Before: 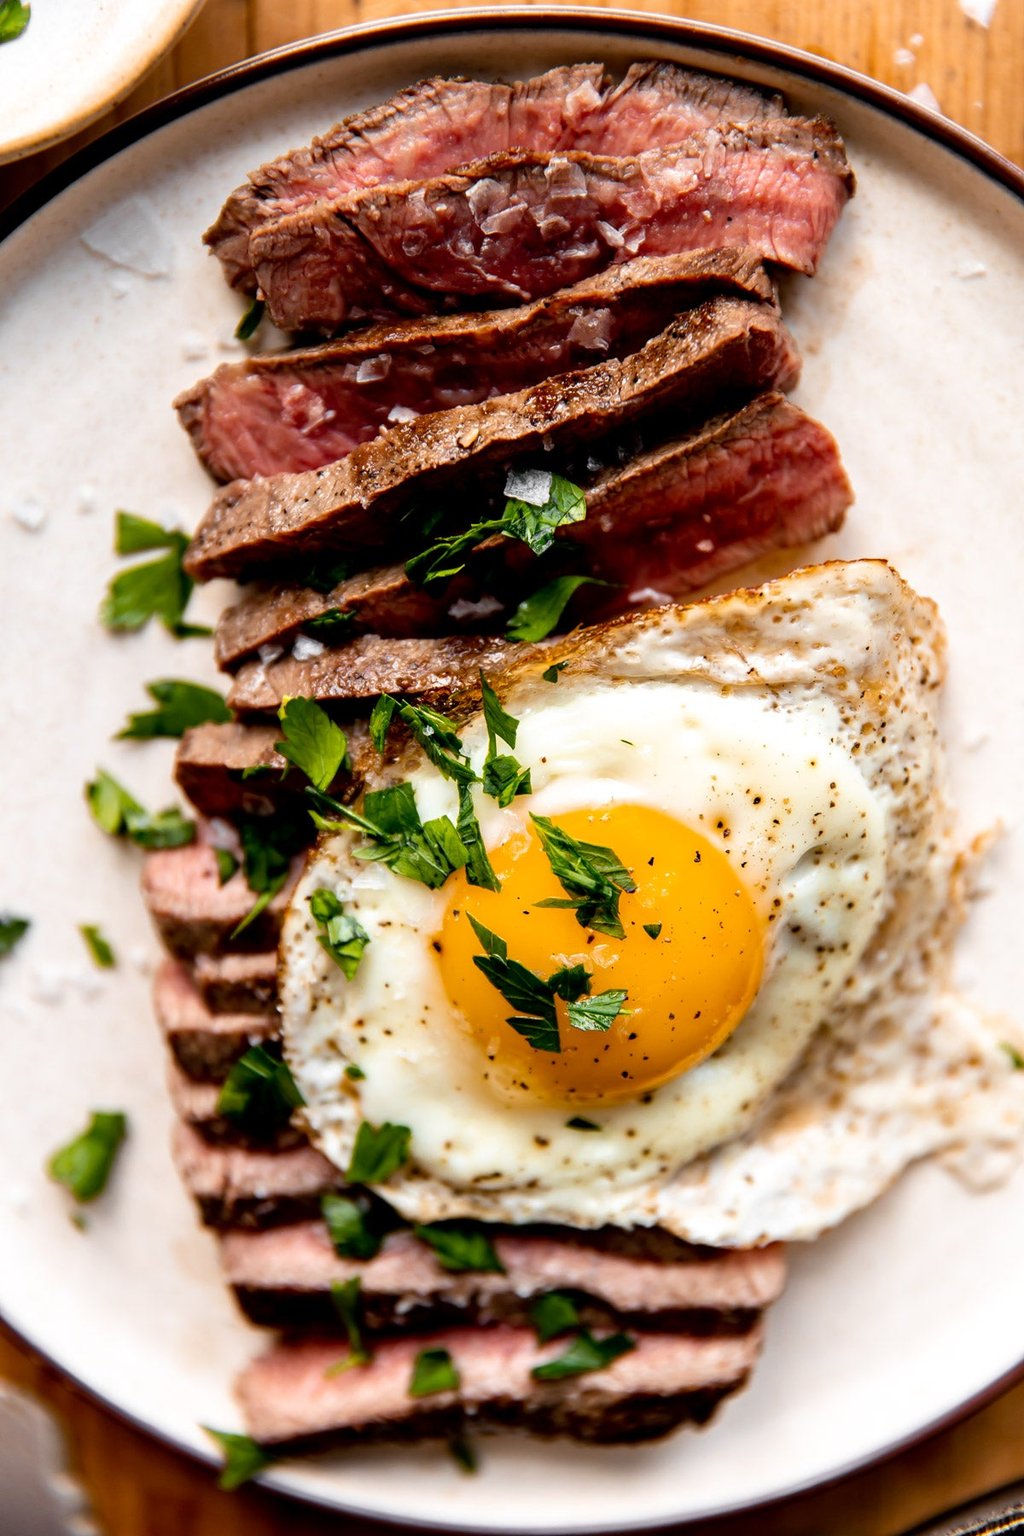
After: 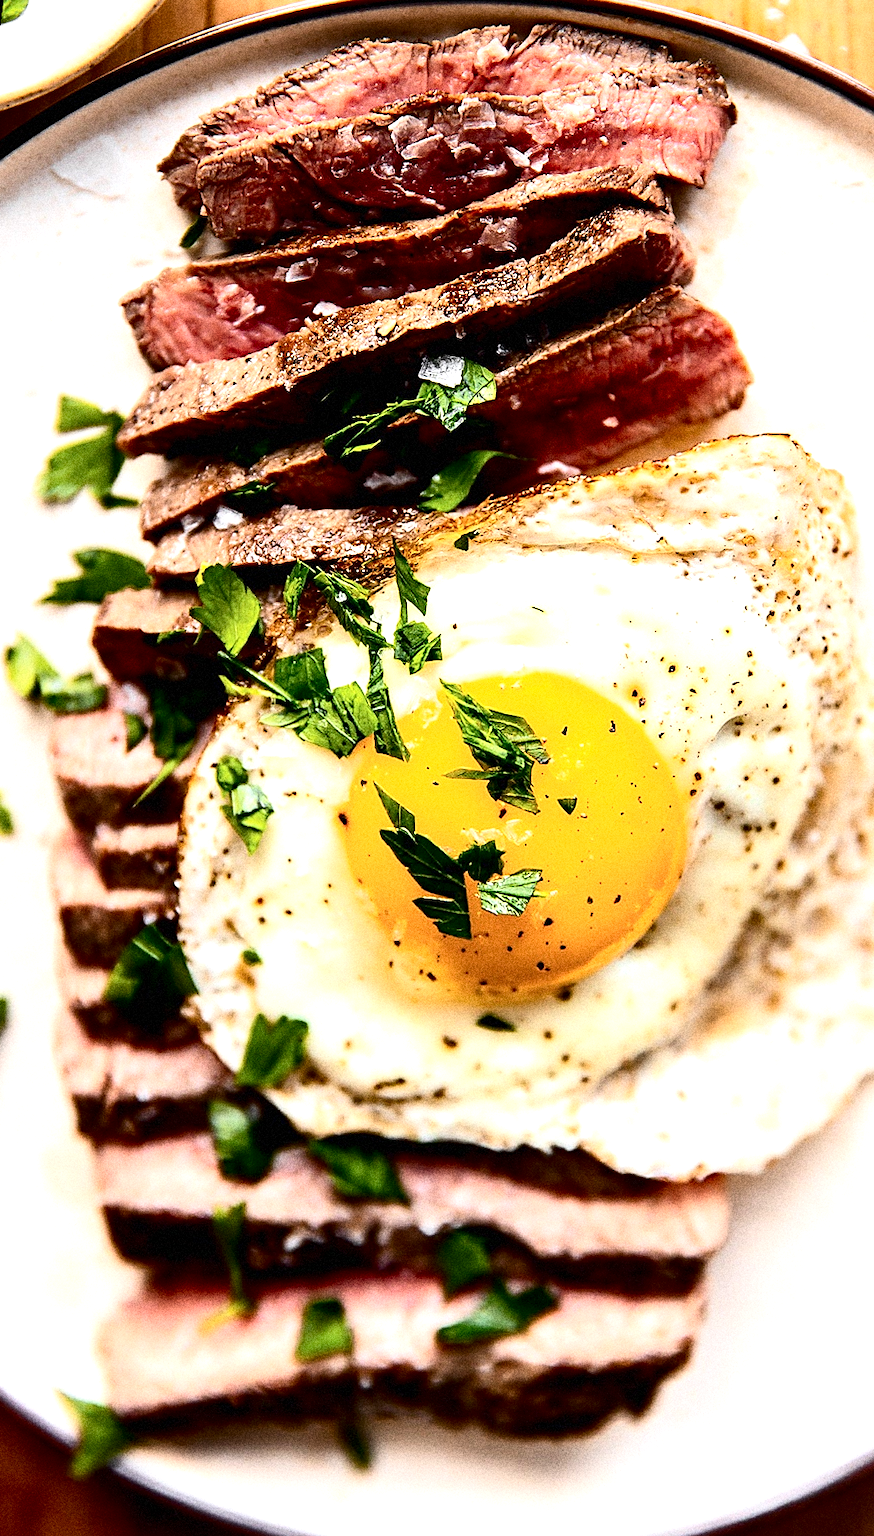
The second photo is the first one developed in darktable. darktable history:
sharpen: radius 1.4, amount 1.25, threshold 0.7
exposure: black level correction 0, exposure 0.7 EV, compensate exposure bias true, compensate highlight preservation false
white balance: emerald 1
grain: coarseness 14.49 ISO, strength 48.04%, mid-tones bias 35%
rotate and perspective: rotation 0.72°, lens shift (vertical) -0.352, lens shift (horizontal) -0.051, crop left 0.152, crop right 0.859, crop top 0.019, crop bottom 0.964
contrast brightness saturation: contrast 0.28
